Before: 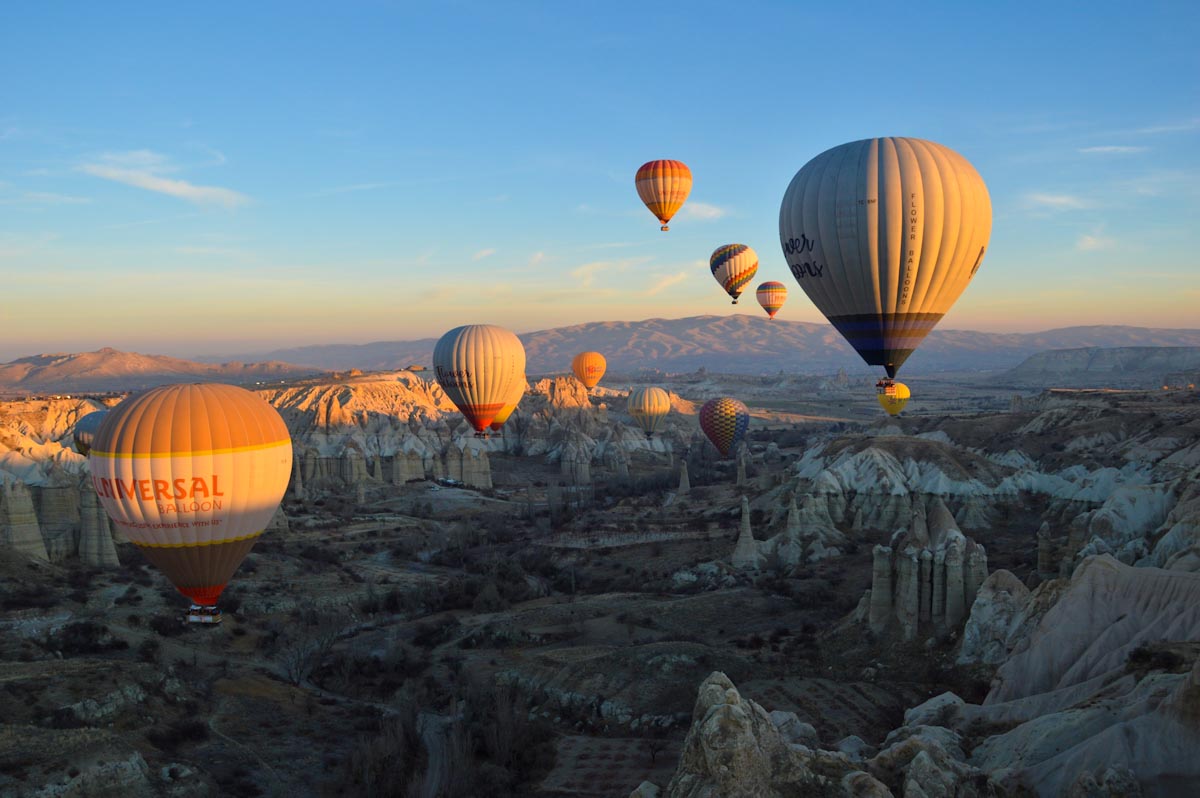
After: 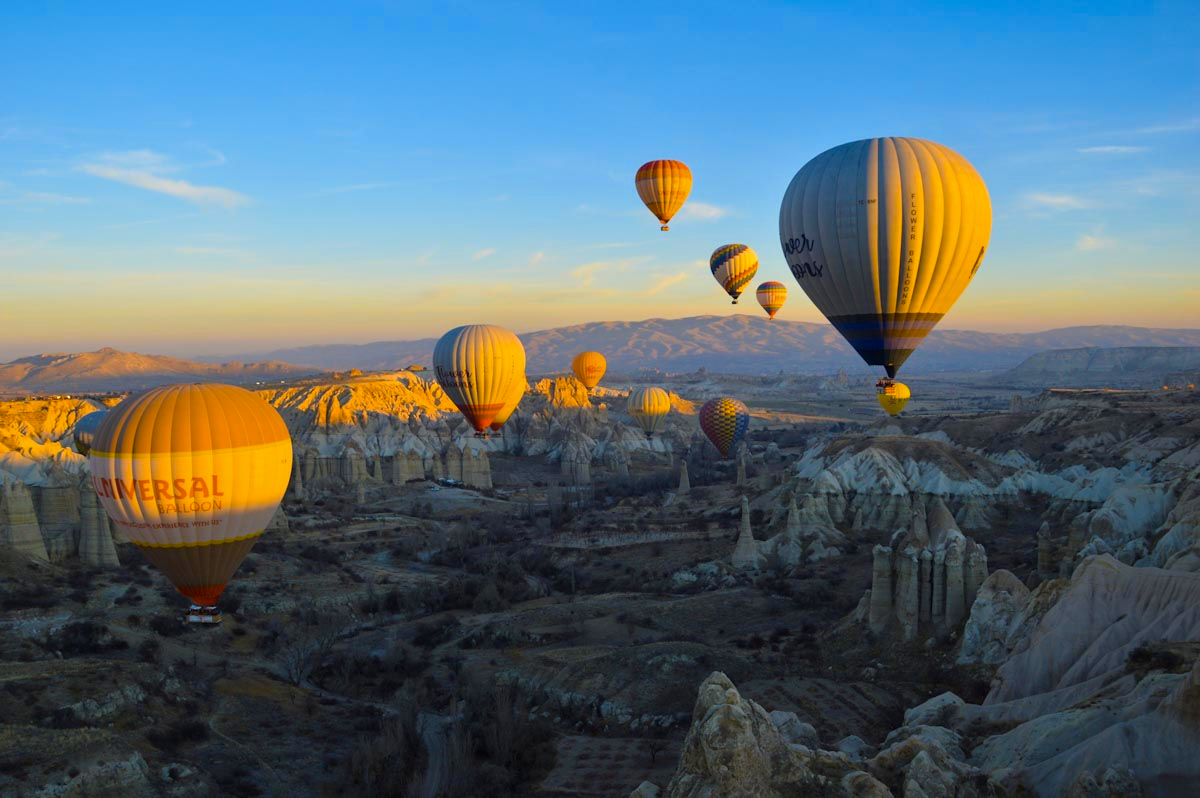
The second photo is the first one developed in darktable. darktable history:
color balance rgb: perceptual saturation grading › global saturation 30%, global vibrance 10%
color contrast: green-magenta contrast 0.8, blue-yellow contrast 1.1, unbound 0
